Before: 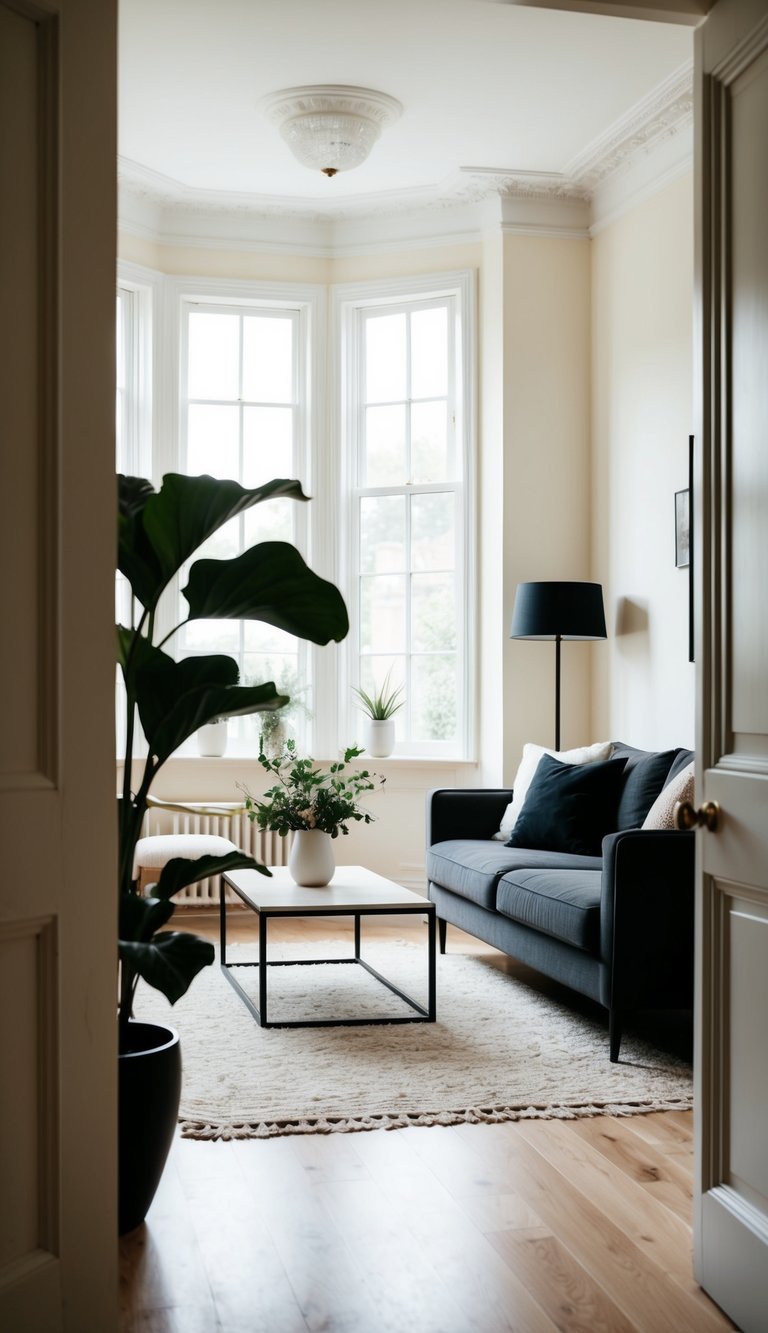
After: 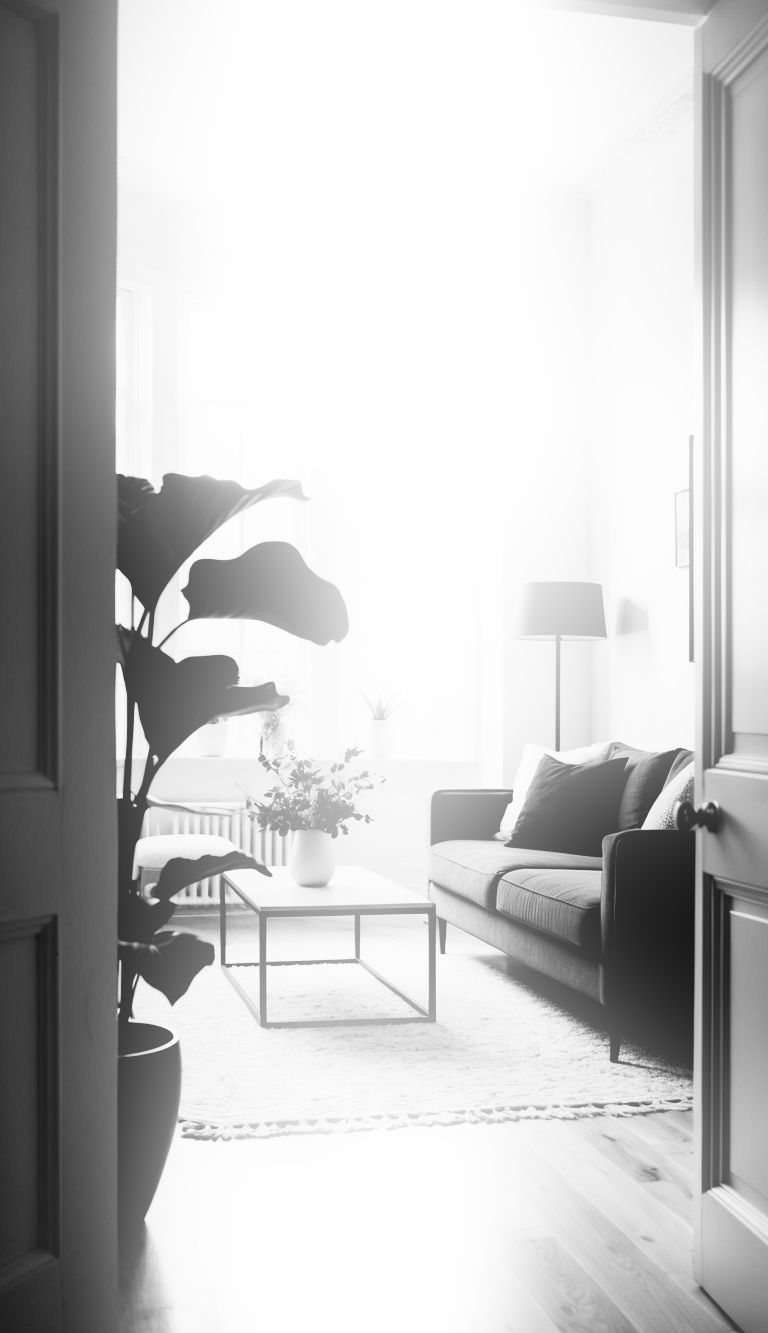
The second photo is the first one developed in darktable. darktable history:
white balance: emerald 1
bloom: on, module defaults
color correction: highlights a* 12.23, highlights b* 5.41
color zones: curves: ch1 [(0, 0.469) (0.001, 0.469) (0.12, 0.446) (0.248, 0.469) (0.5, 0.5) (0.748, 0.5) (0.999, 0.469) (1, 0.469)]
color balance rgb: shadows lift › luminance -21.66%, shadows lift › chroma 8.98%, shadows lift › hue 283.37°, power › chroma 1.05%, power › hue 25.59°, highlights gain › luminance 6.08%, highlights gain › chroma 2.55%, highlights gain › hue 90°, global offset › luminance -0.87%, perceptual saturation grading › global saturation 25%, perceptual saturation grading › highlights -28.39%, perceptual saturation grading › shadows 33.98%
velvia: on, module defaults
monochrome: on, module defaults
tone curve: curves: ch0 [(0, 0.003) (0.044, 0.025) (0.12, 0.089) (0.197, 0.168) (0.281, 0.273) (0.468, 0.548) (0.583, 0.691) (0.701, 0.815) (0.86, 0.922) (1, 0.982)]; ch1 [(0, 0) (0.232, 0.214) (0.404, 0.376) (0.461, 0.425) (0.493, 0.481) (0.501, 0.5) (0.517, 0.524) (0.55, 0.585) (0.598, 0.651) (0.671, 0.735) (0.796, 0.85) (1, 1)]; ch2 [(0, 0) (0.249, 0.216) (0.357, 0.317) (0.448, 0.432) (0.478, 0.492) (0.498, 0.499) (0.517, 0.527) (0.537, 0.564) (0.569, 0.617) (0.61, 0.659) (0.706, 0.75) (0.808, 0.809) (0.991, 0.968)], color space Lab, independent channels, preserve colors none
